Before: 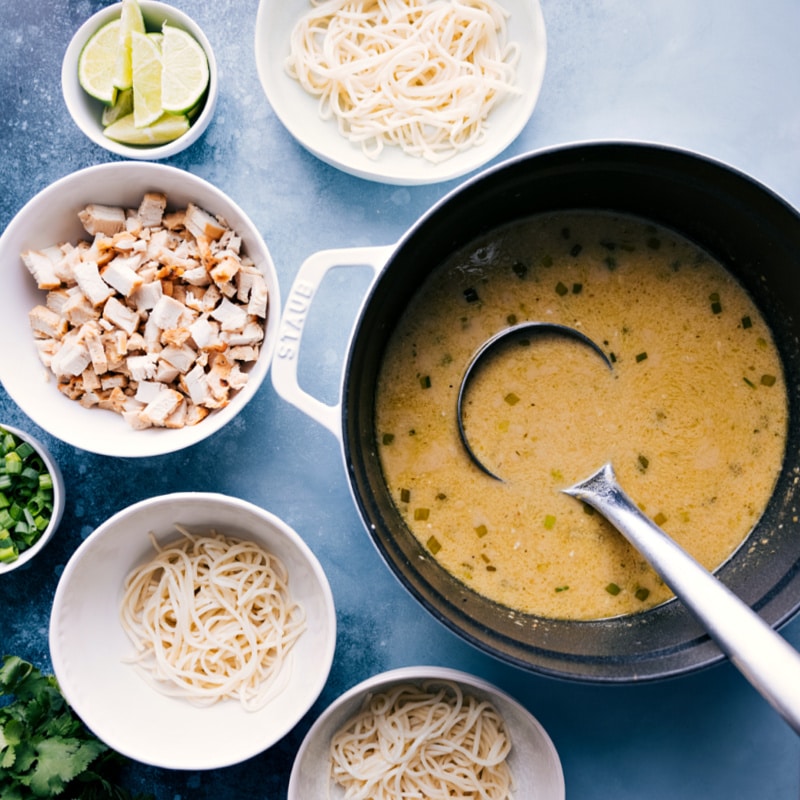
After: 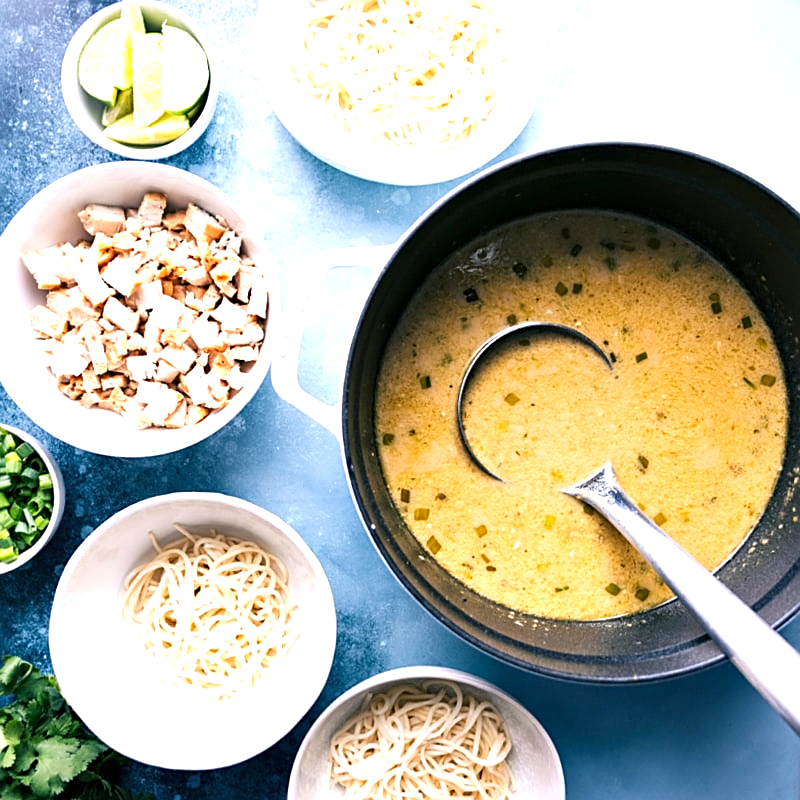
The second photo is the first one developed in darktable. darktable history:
exposure: exposure 0.943 EV, compensate highlight preservation false
sharpen: on, module defaults
